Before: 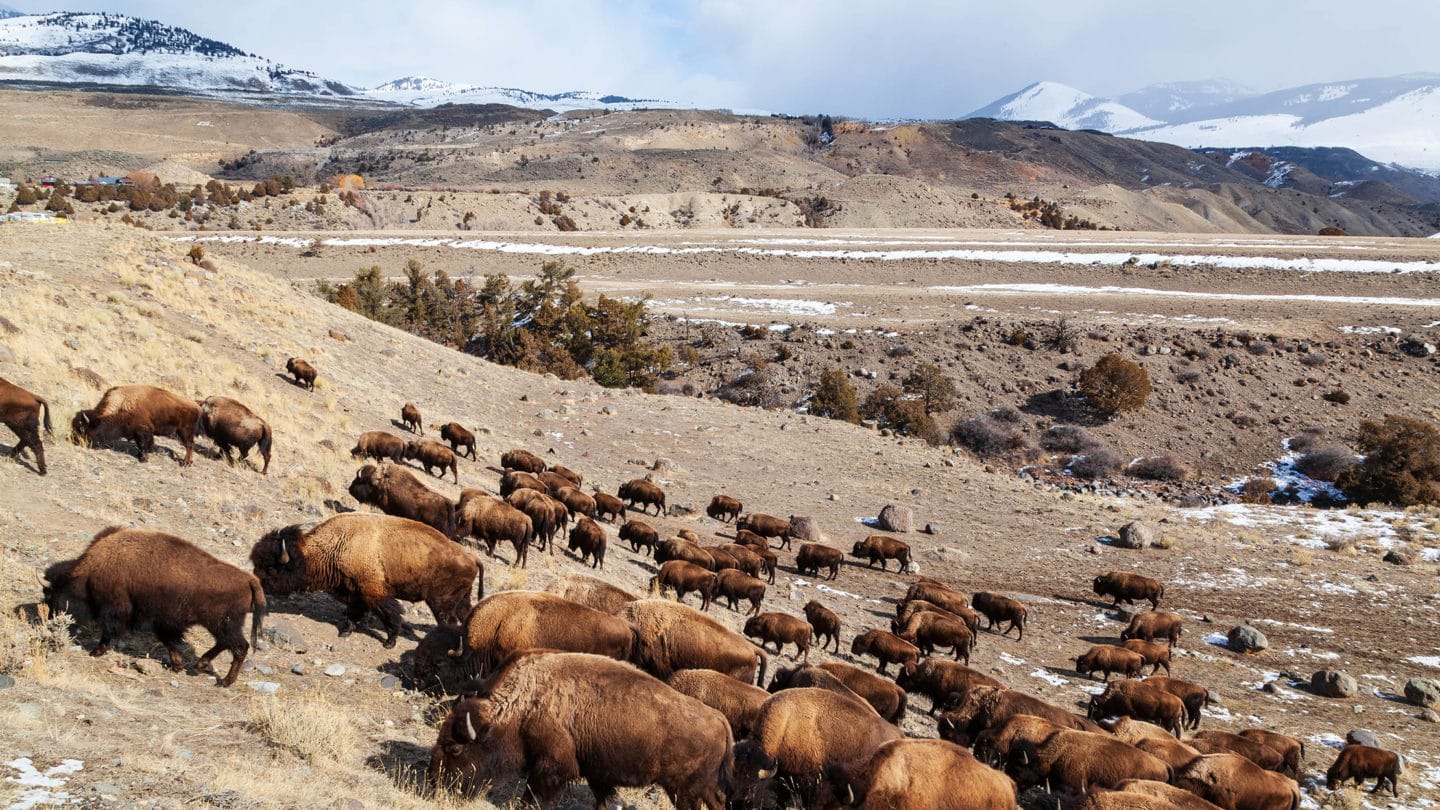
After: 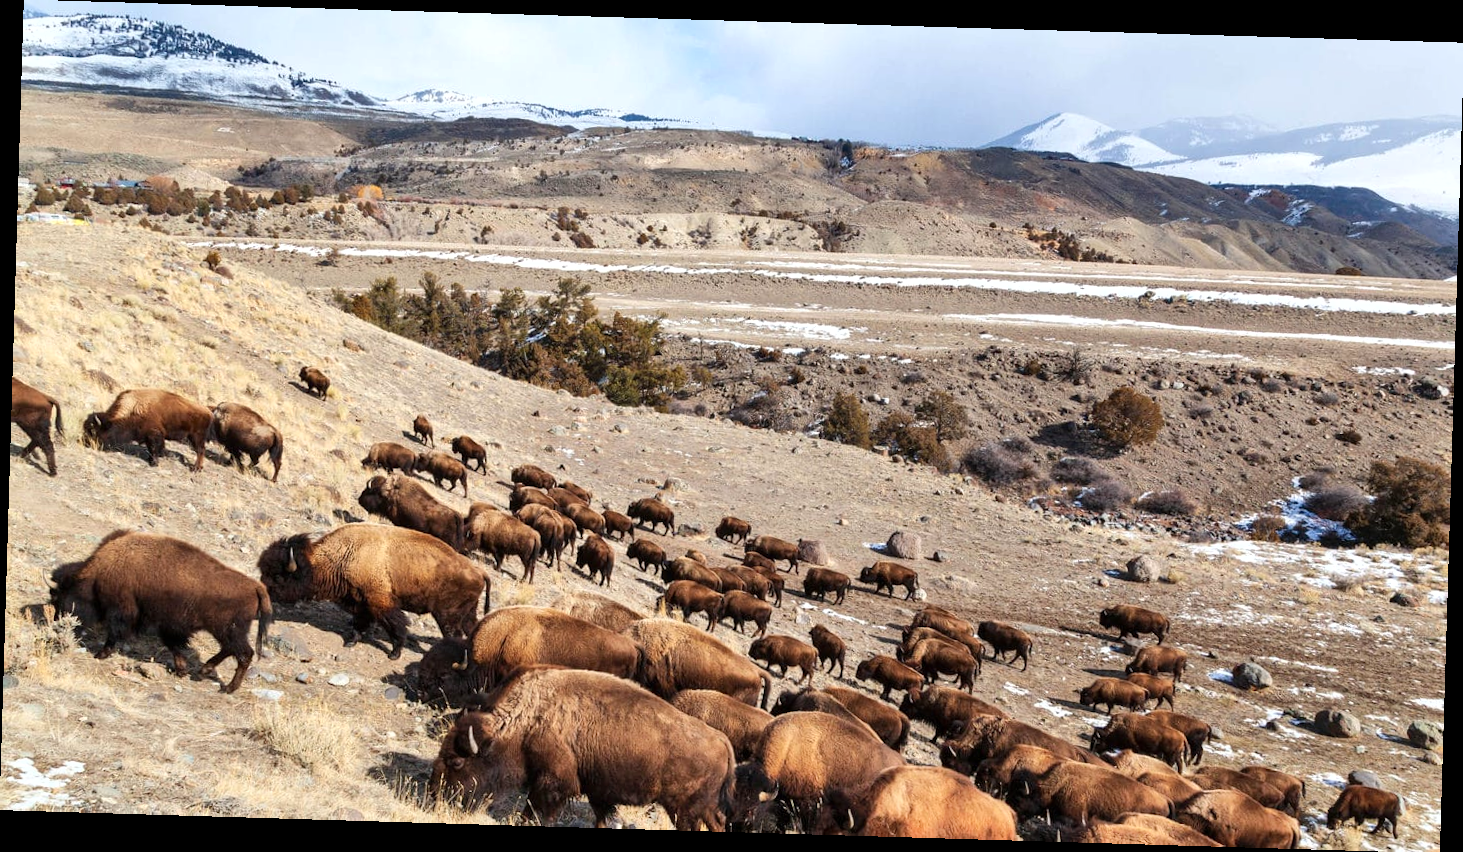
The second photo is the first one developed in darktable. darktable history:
rotate and perspective: rotation 1.72°, automatic cropping off
exposure: exposure 0.236 EV, compensate highlight preservation false
shadows and highlights: low approximation 0.01, soften with gaussian
